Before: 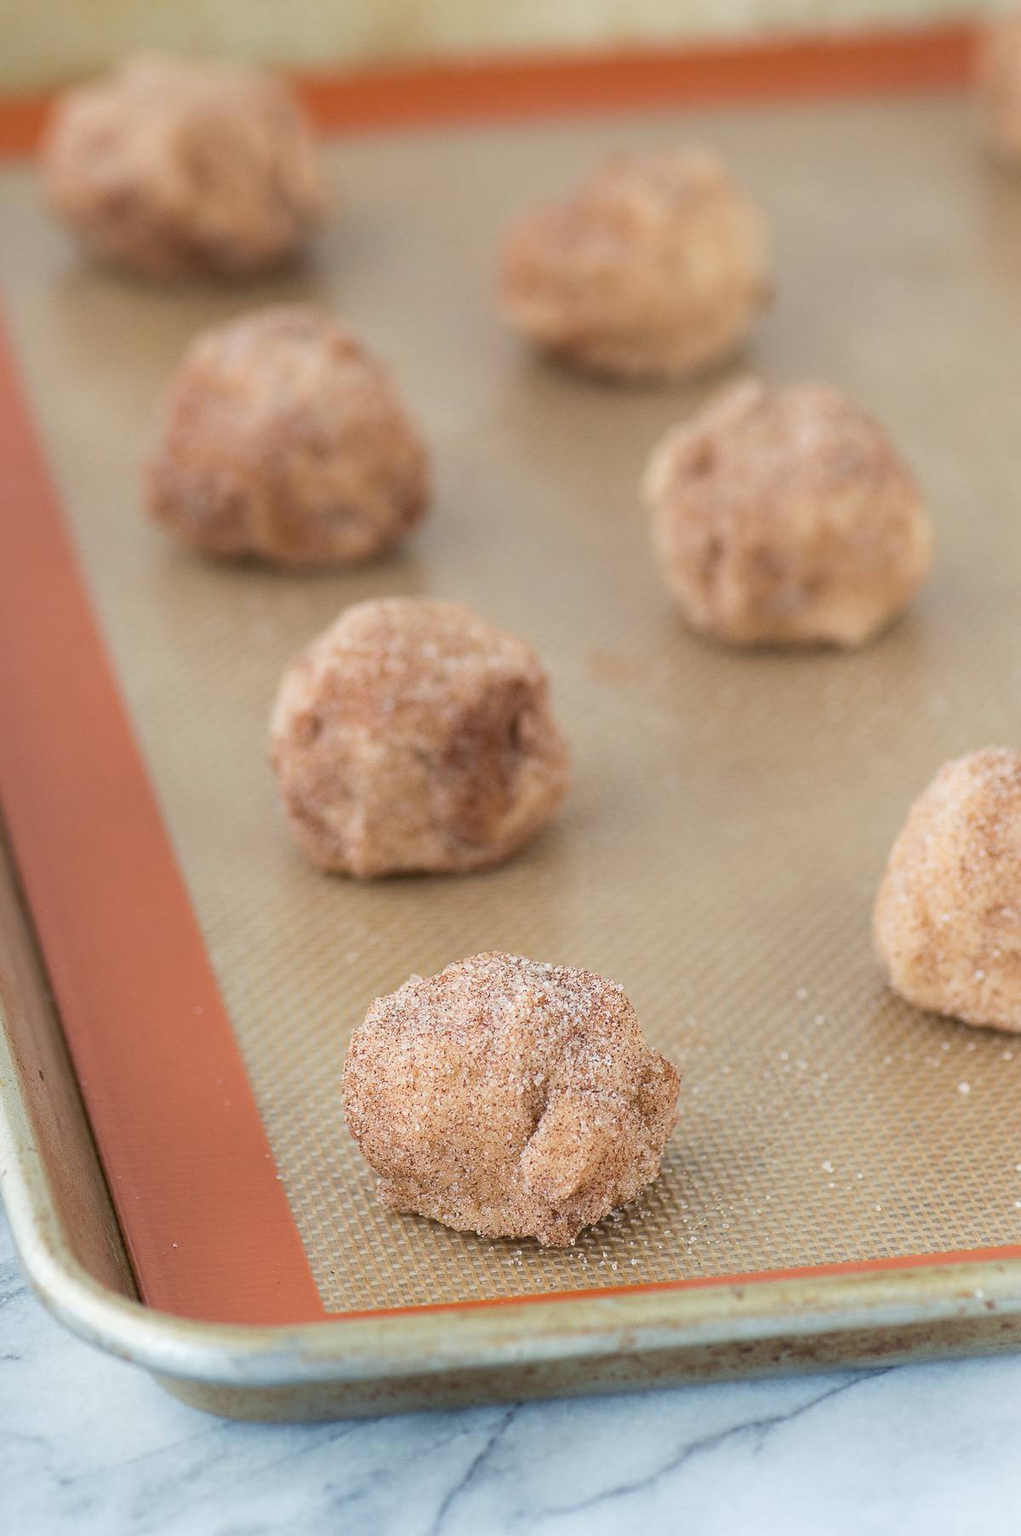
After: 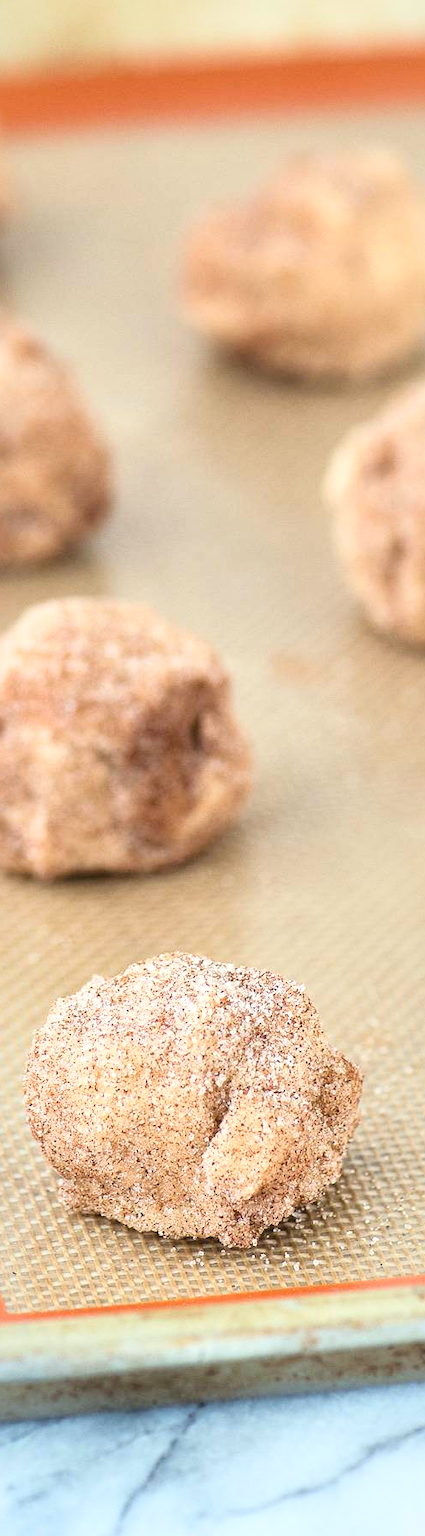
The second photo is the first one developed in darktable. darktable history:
base curve: curves: ch0 [(0, 0) (0.028, 0.03) (0.121, 0.232) (0.46, 0.748) (0.859, 0.968) (1, 1)]
crop: left 31.229%, right 27.105%
white balance: red 0.978, blue 0.999
local contrast: mode bilateral grid, contrast 20, coarseness 50, detail 144%, midtone range 0.2
